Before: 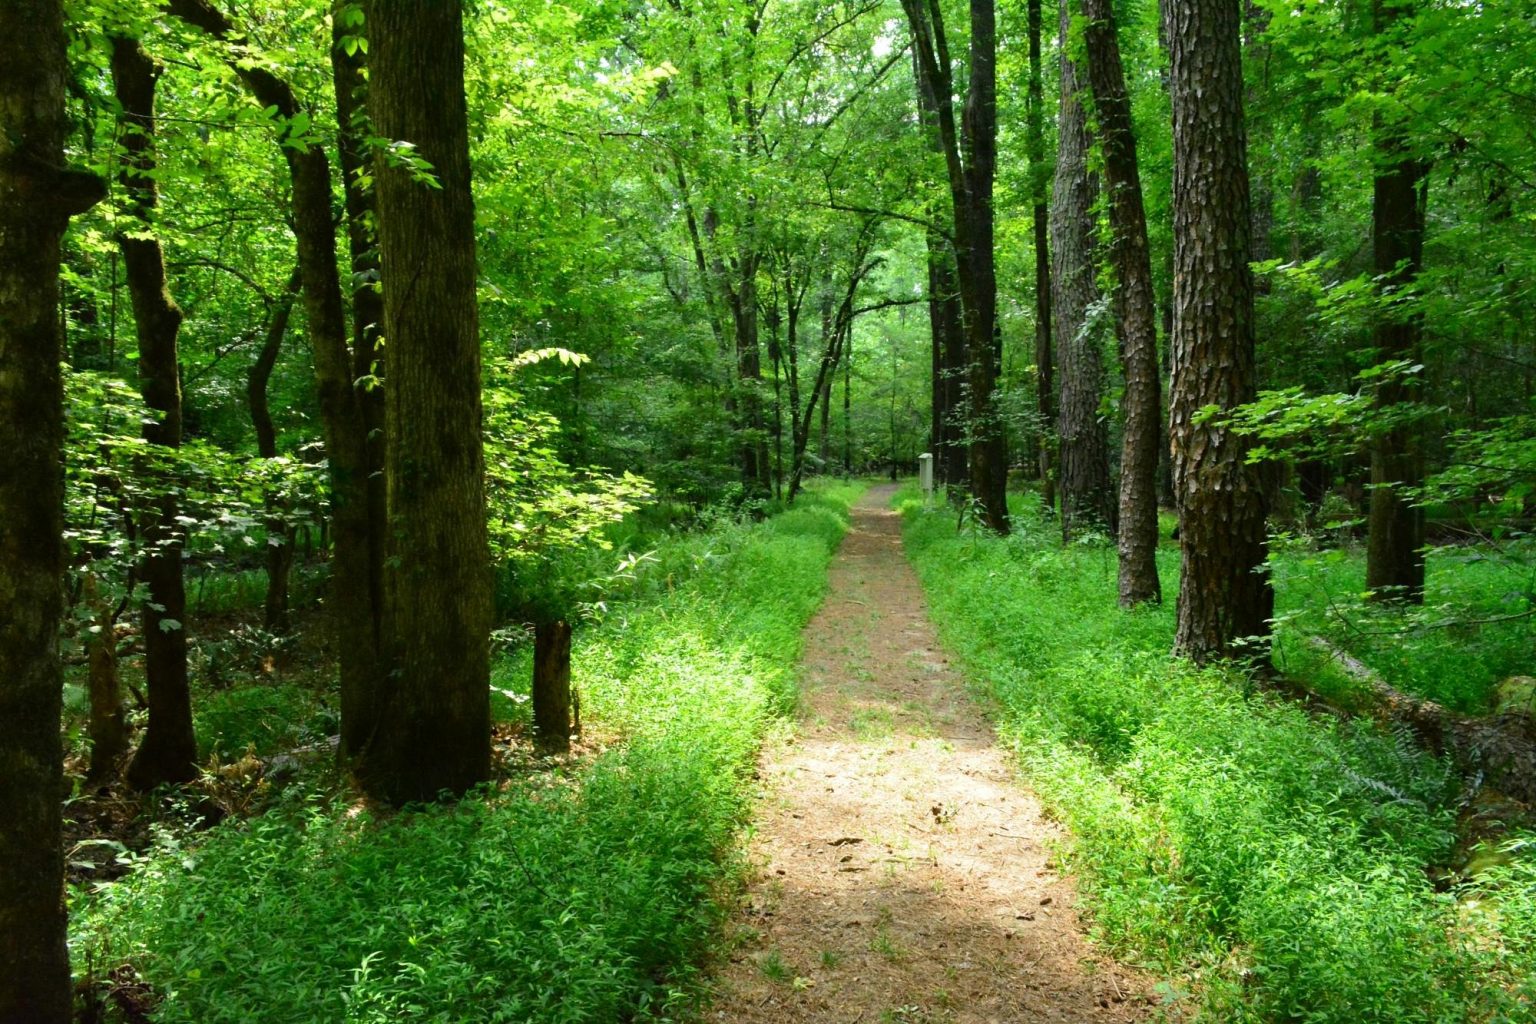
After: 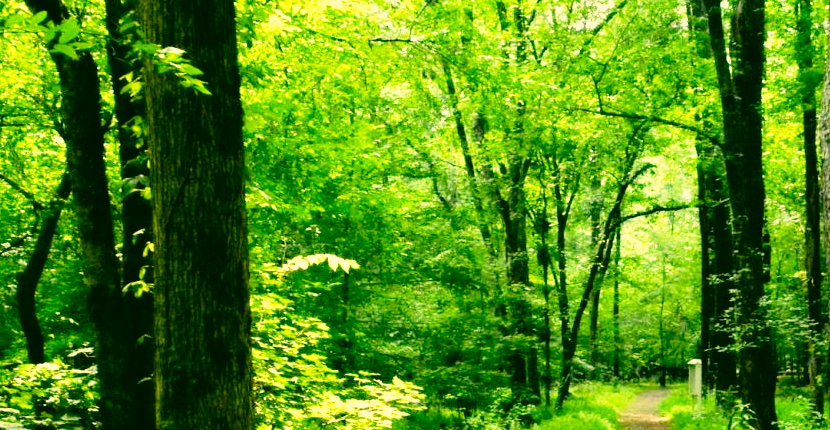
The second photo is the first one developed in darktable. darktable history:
crop: left 15.094%, top 9.194%, right 30.848%, bottom 48.731%
base curve: curves: ch0 [(0, 0) (0.012, 0.01) (0.073, 0.168) (0.31, 0.711) (0.645, 0.957) (1, 1)], preserve colors none
color correction: highlights a* 5.07, highlights b* 24.38, shadows a* -16.32, shadows b* 3.7
exposure: exposure -0.109 EV, compensate highlight preservation false
